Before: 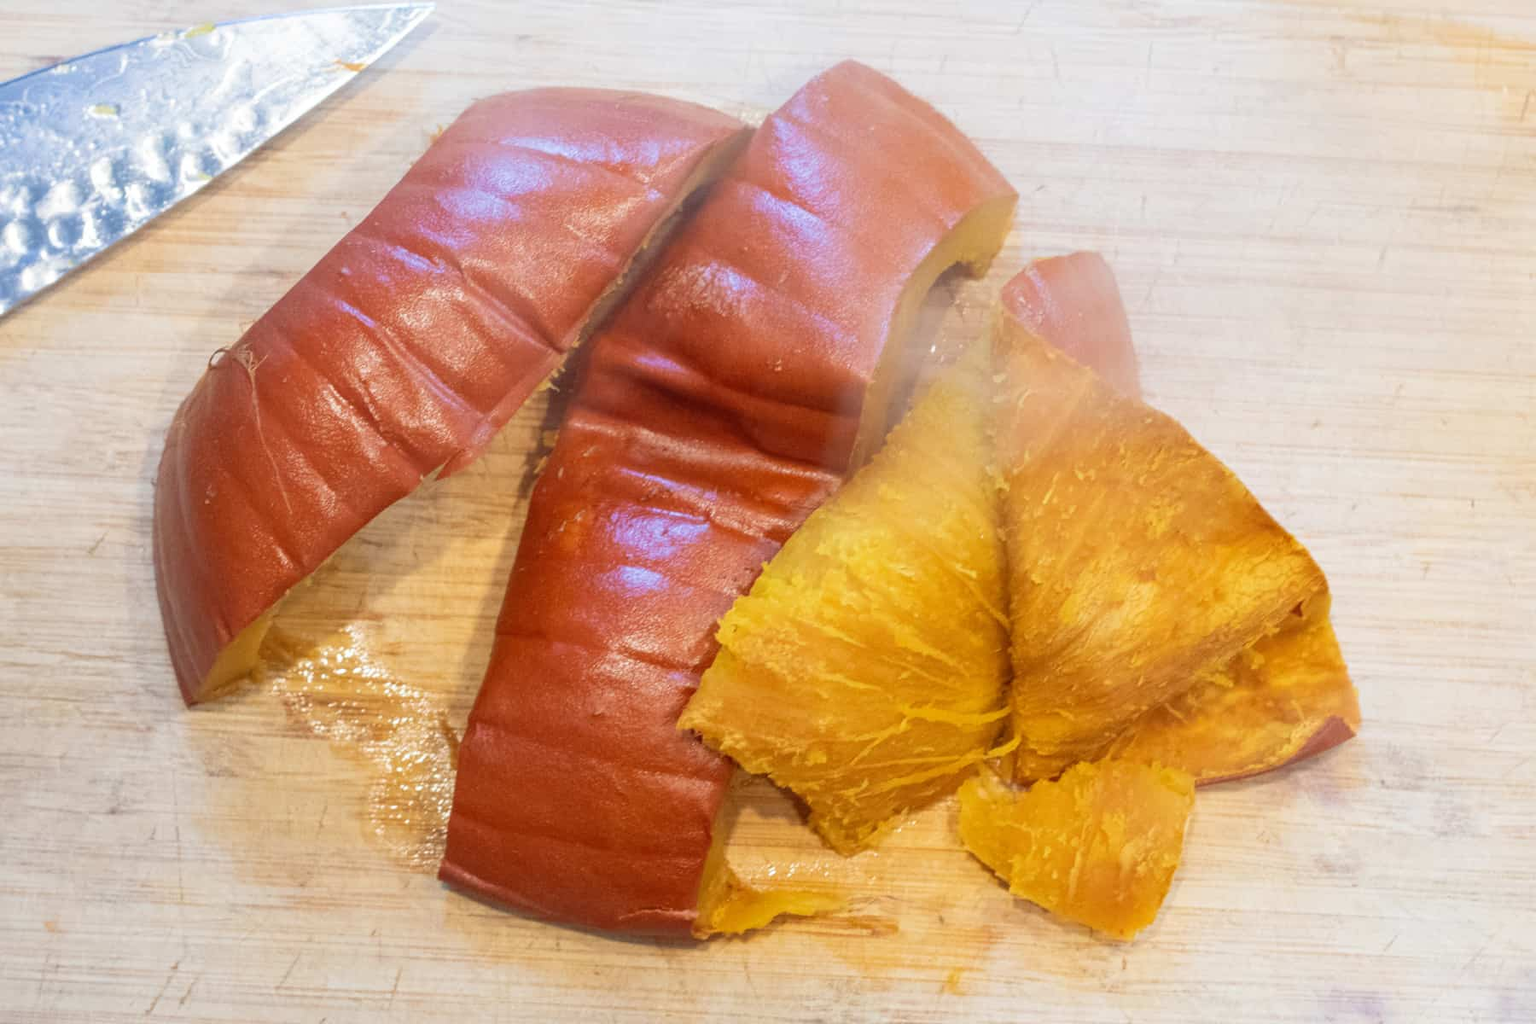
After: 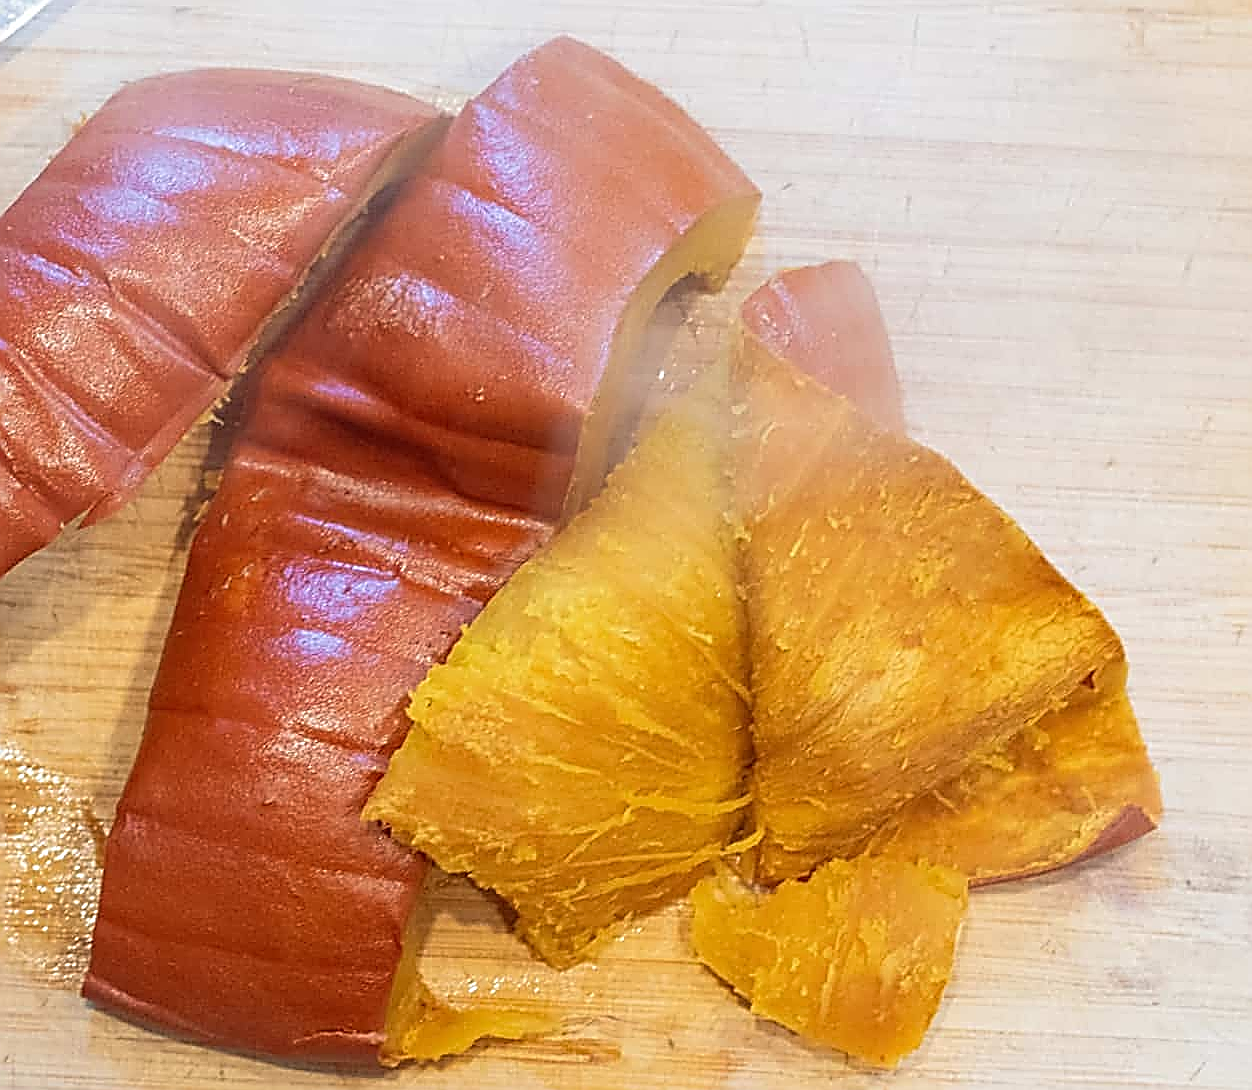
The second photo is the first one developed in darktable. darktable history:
crop and rotate: left 24.034%, top 2.838%, right 6.406%, bottom 6.299%
sharpen: amount 2
